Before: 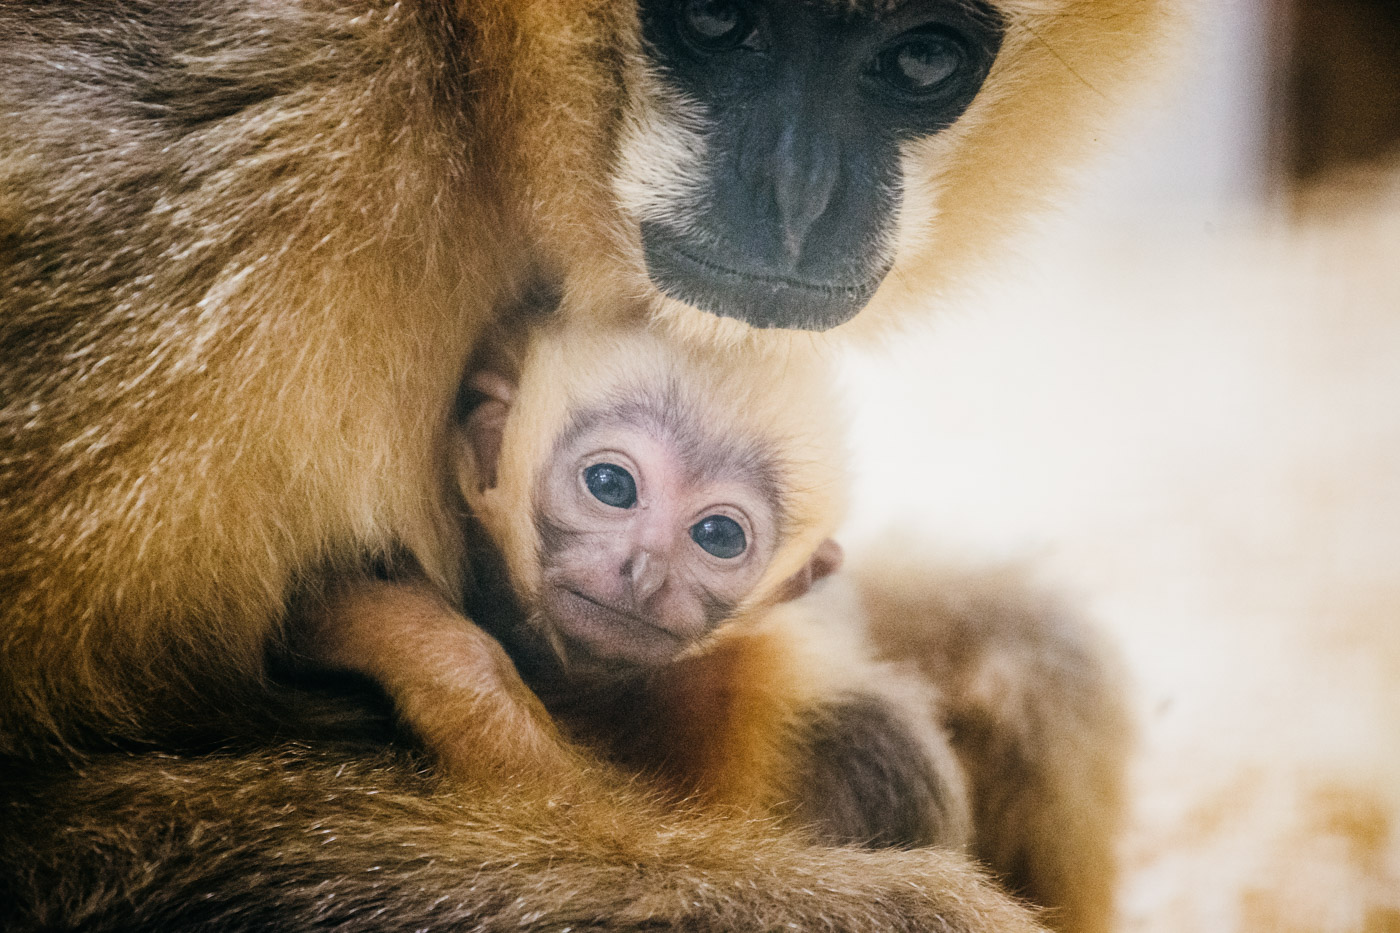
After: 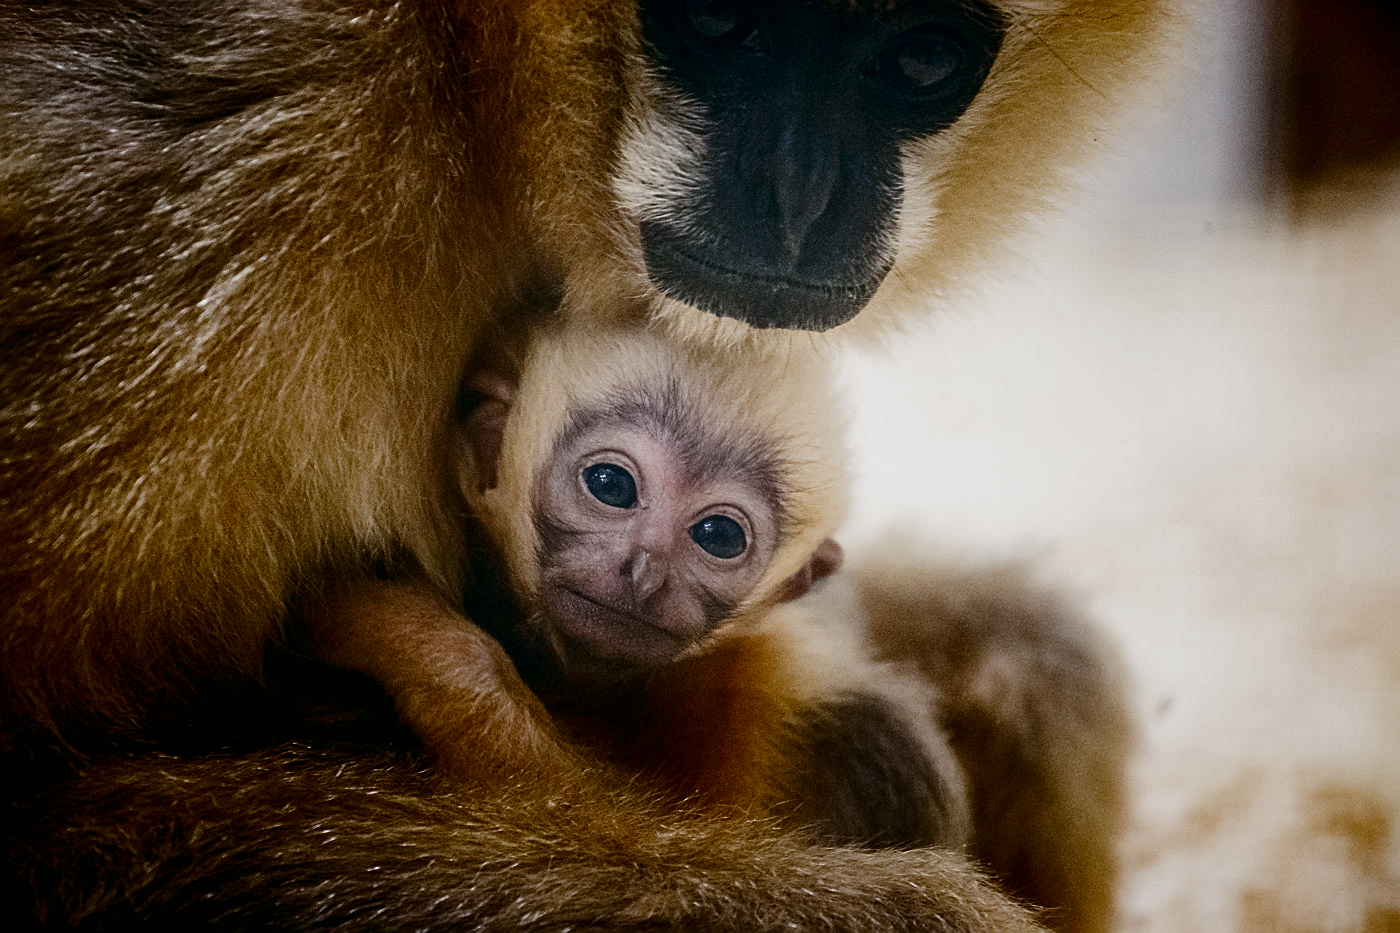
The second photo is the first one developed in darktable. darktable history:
sharpen: amount 0.493
contrast brightness saturation: brightness -0.517
